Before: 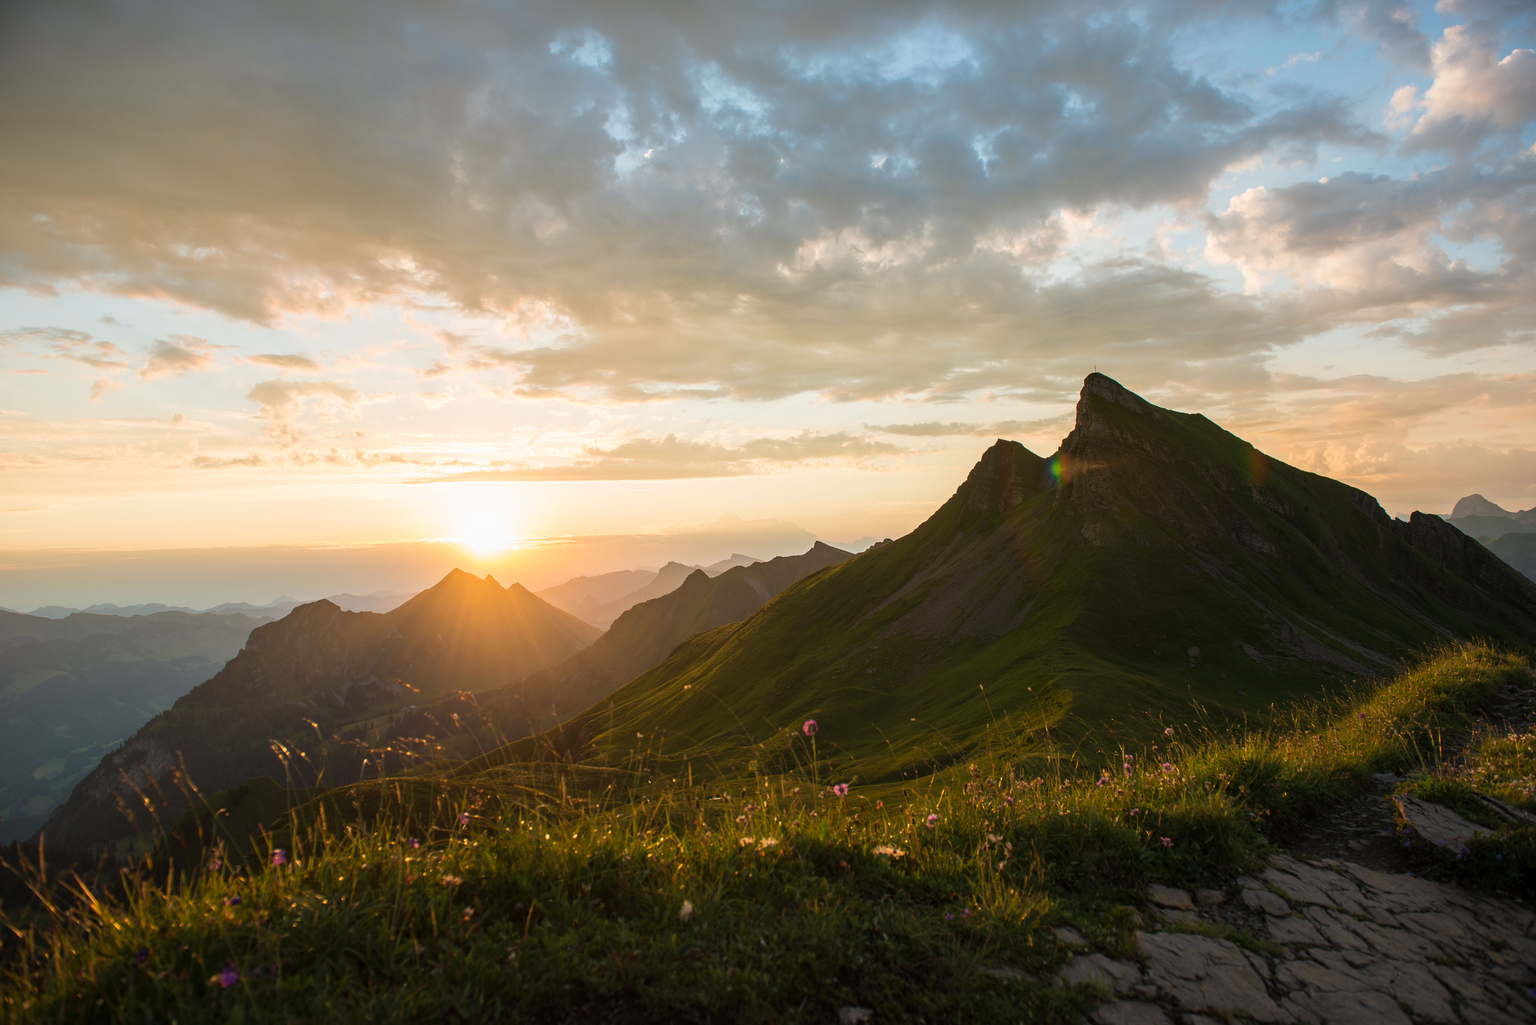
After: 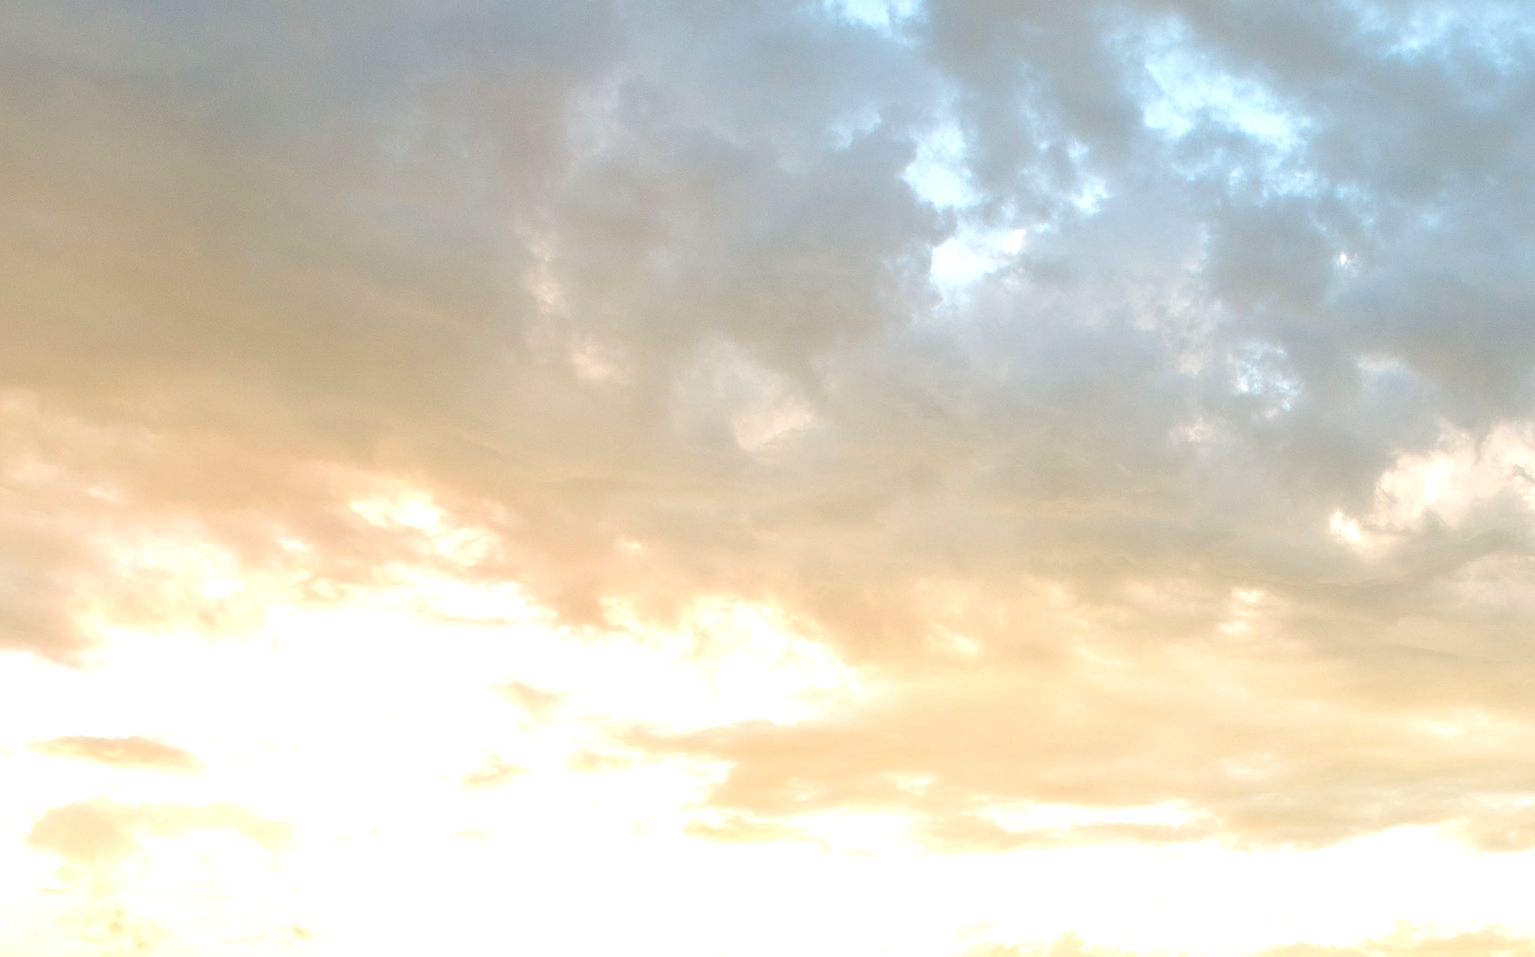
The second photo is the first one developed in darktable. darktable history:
contrast equalizer: y [[0.526, 0.53, 0.532, 0.532, 0.53, 0.525], [0.5 ×6], [0.5 ×6], [0 ×6], [0 ×6]]
exposure: black level correction 0, exposure 0.7 EV, compensate exposure bias true, compensate highlight preservation false
crop: left 15.452%, top 5.459%, right 43.956%, bottom 56.62%
